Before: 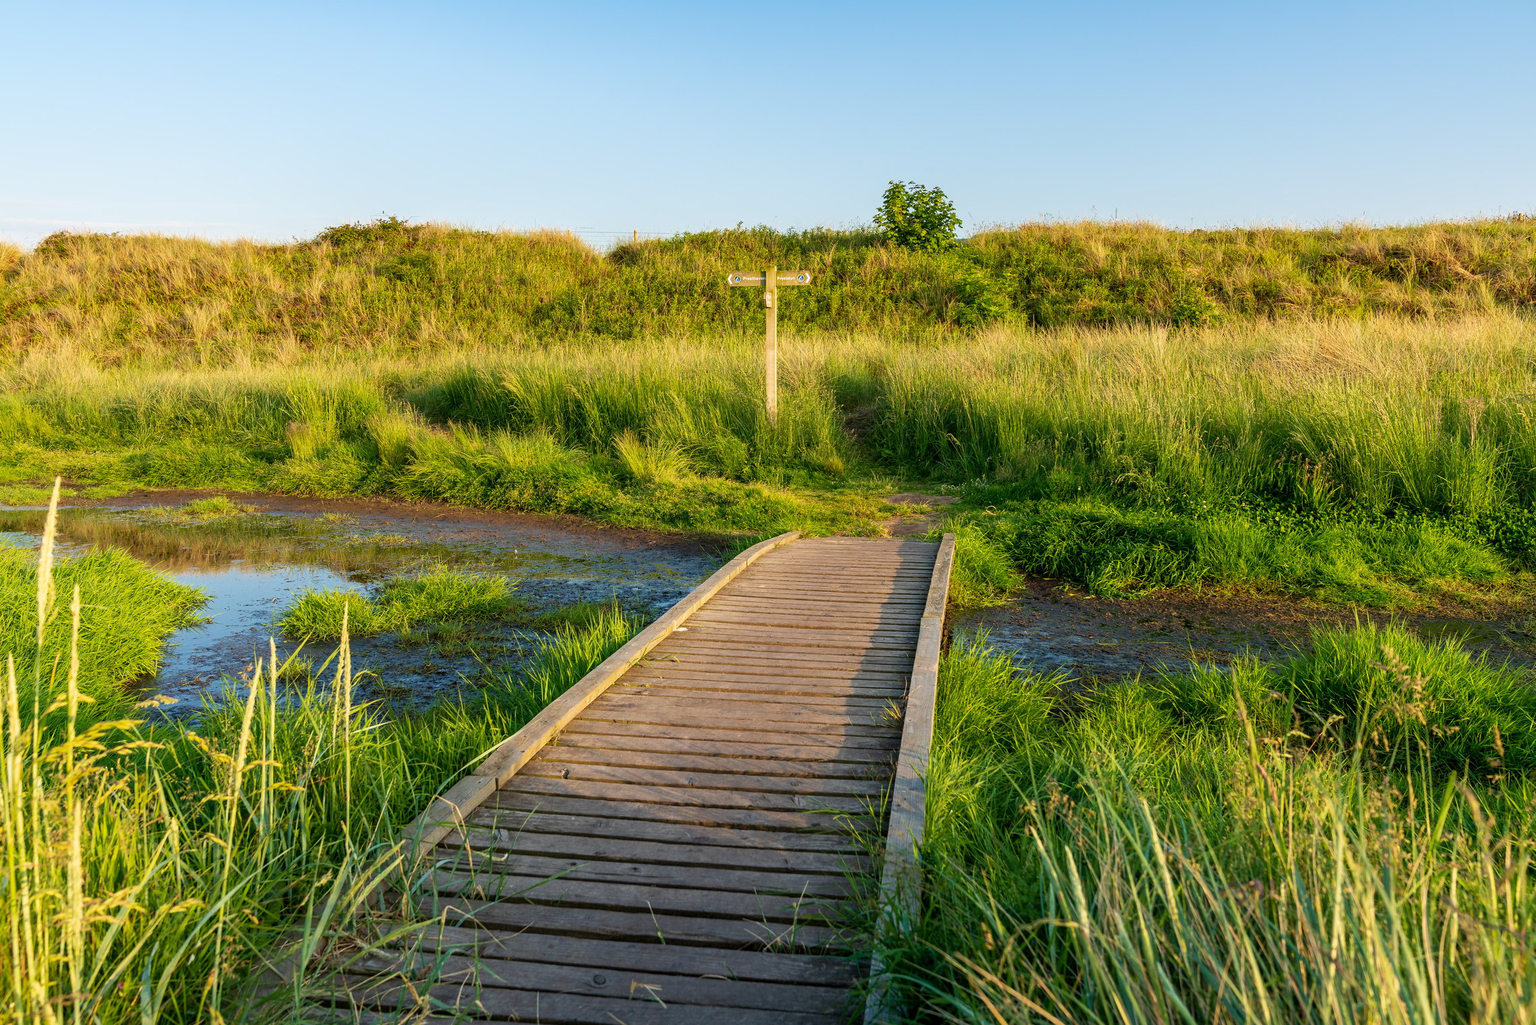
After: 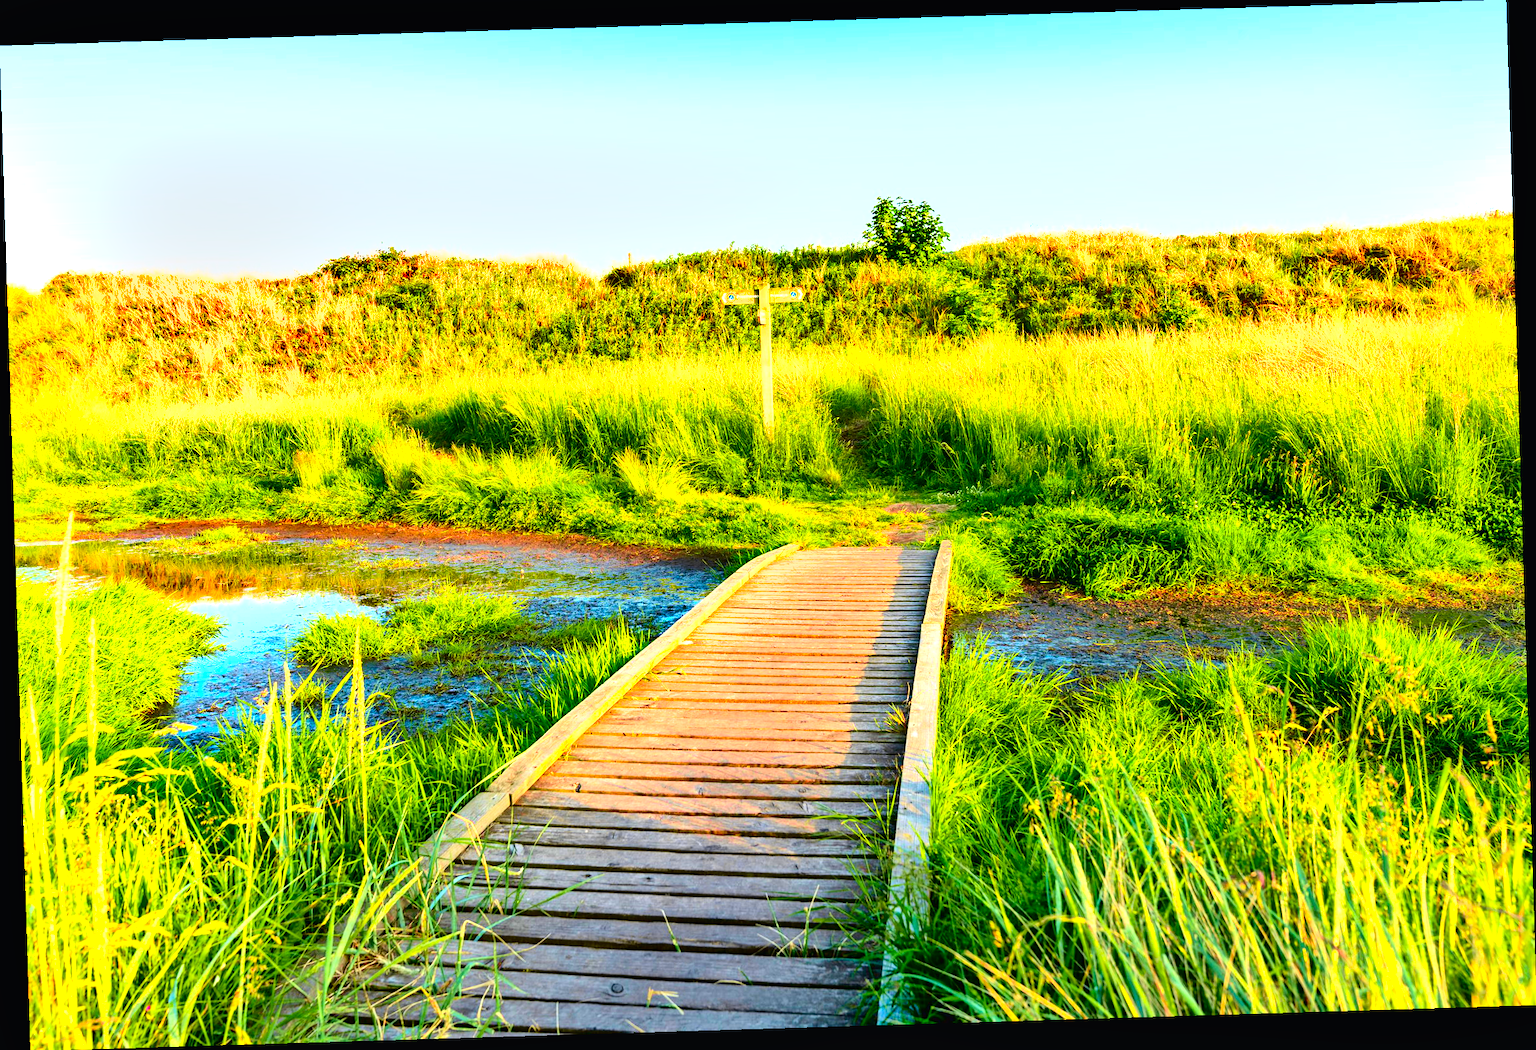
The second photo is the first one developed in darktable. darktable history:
tone curve: curves: ch0 [(0, 0.01) (0.133, 0.057) (0.338, 0.327) (0.494, 0.55) (0.726, 0.807) (1, 1)]; ch1 [(0, 0) (0.346, 0.324) (0.45, 0.431) (0.5, 0.5) (0.522, 0.517) (0.543, 0.578) (1, 1)]; ch2 [(0, 0) (0.44, 0.424) (0.501, 0.499) (0.564, 0.611) (0.622, 0.667) (0.707, 0.746) (1, 1)], color space Lab, independent channels, preserve colors none
rotate and perspective: rotation -1.75°, automatic cropping off
exposure: black level correction 0, exposure 1.45 EV, compensate exposure bias true, compensate highlight preservation false
shadows and highlights: soften with gaussian
color balance rgb: perceptual saturation grading › global saturation 25%, global vibrance 20%
